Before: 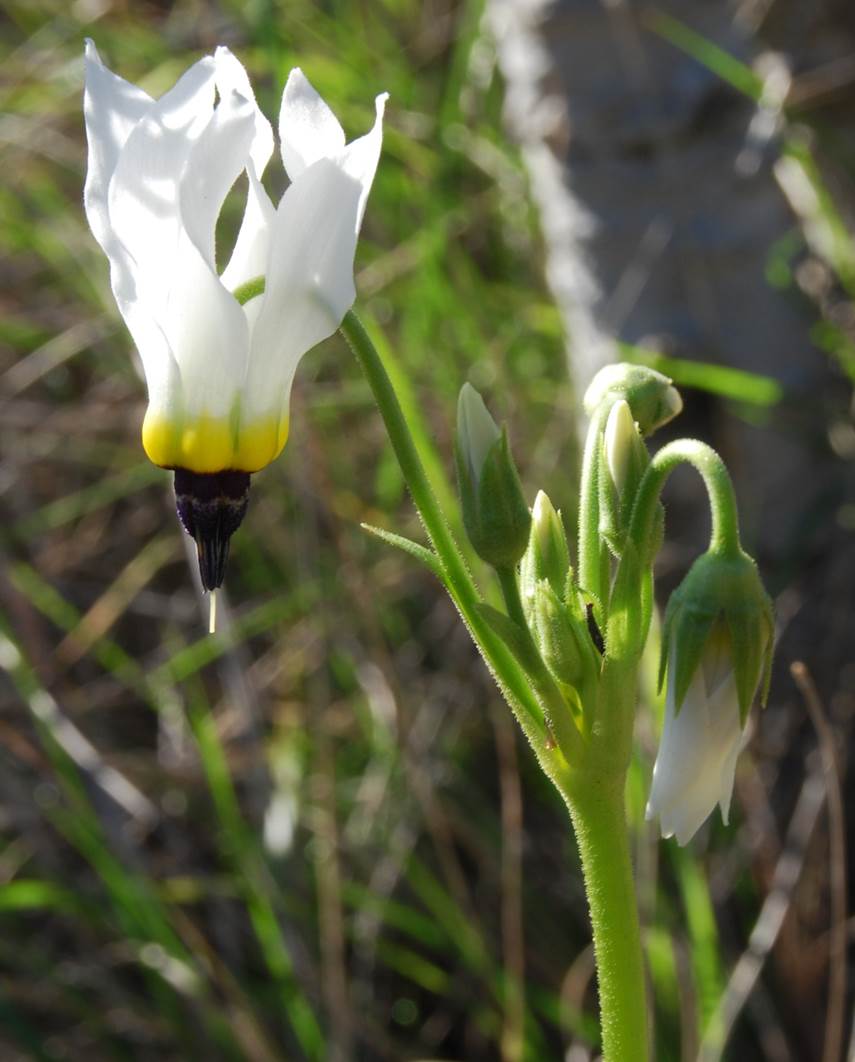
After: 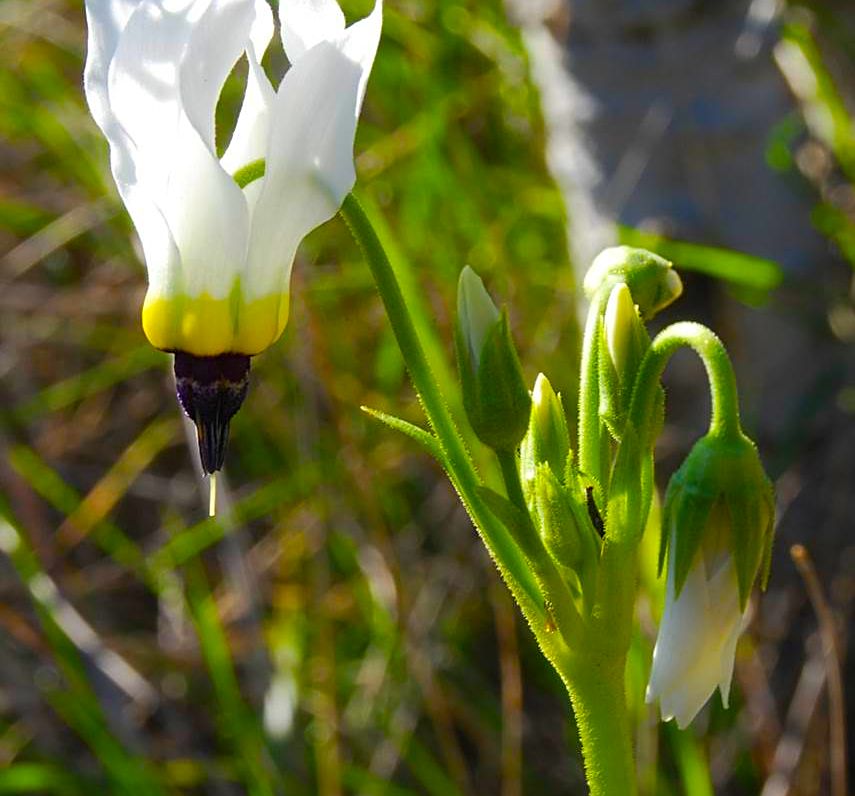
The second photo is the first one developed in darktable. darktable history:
crop: top 11.038%, bottom 13.962%
sharpen: on, module defaults
color balance rgb: linear chroma grading › global chroma 25%, perceptual saturation grading › global saturation 50%
